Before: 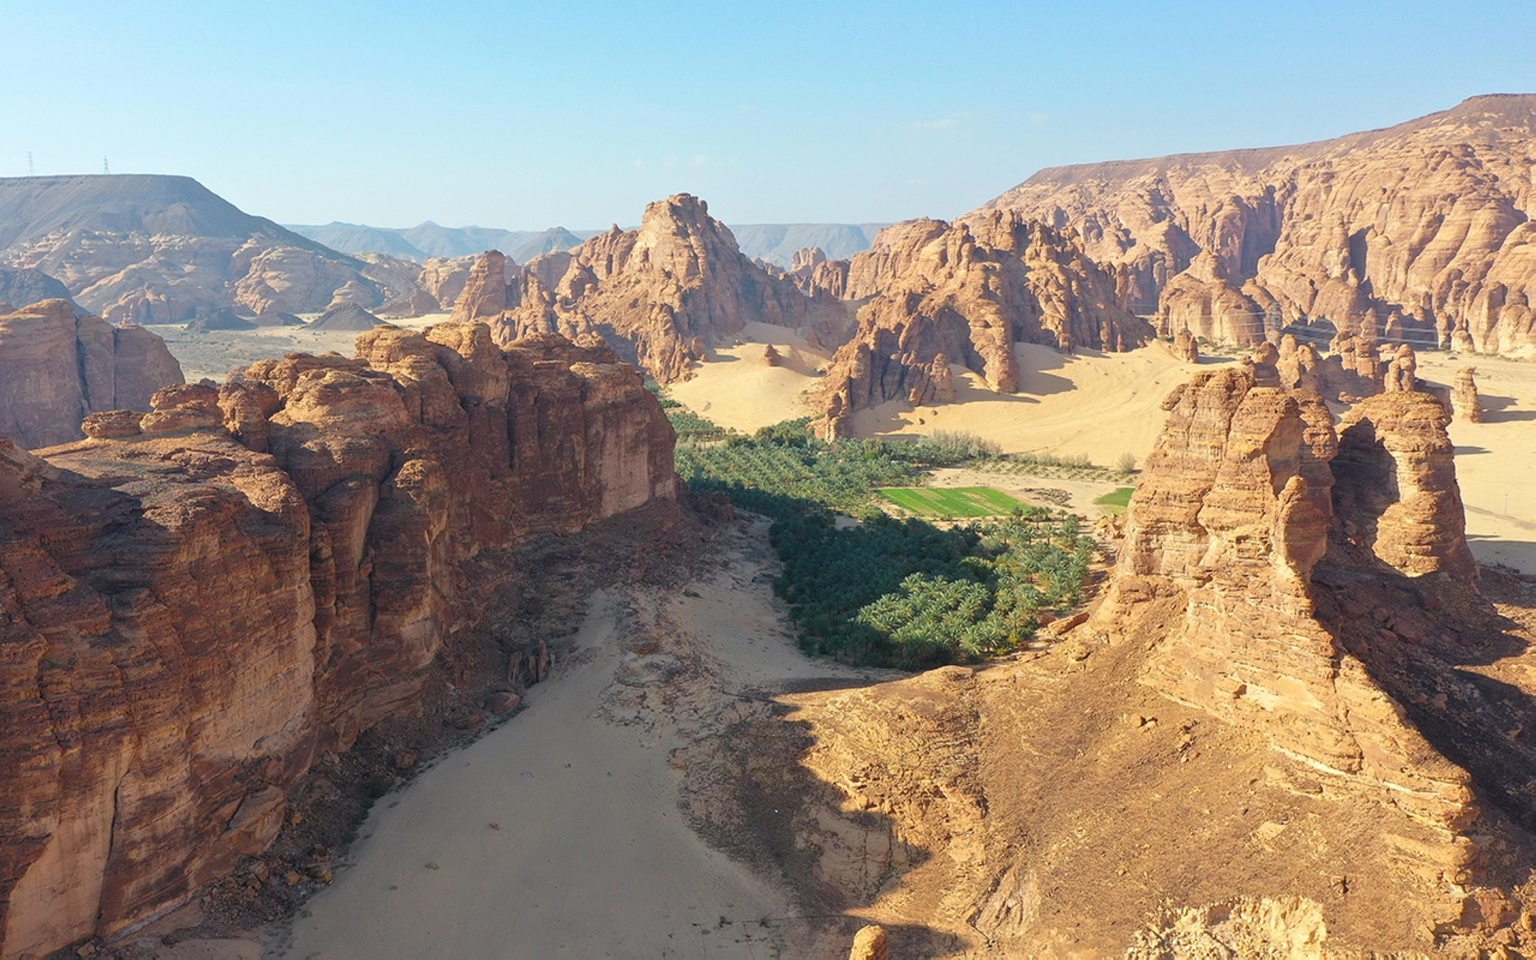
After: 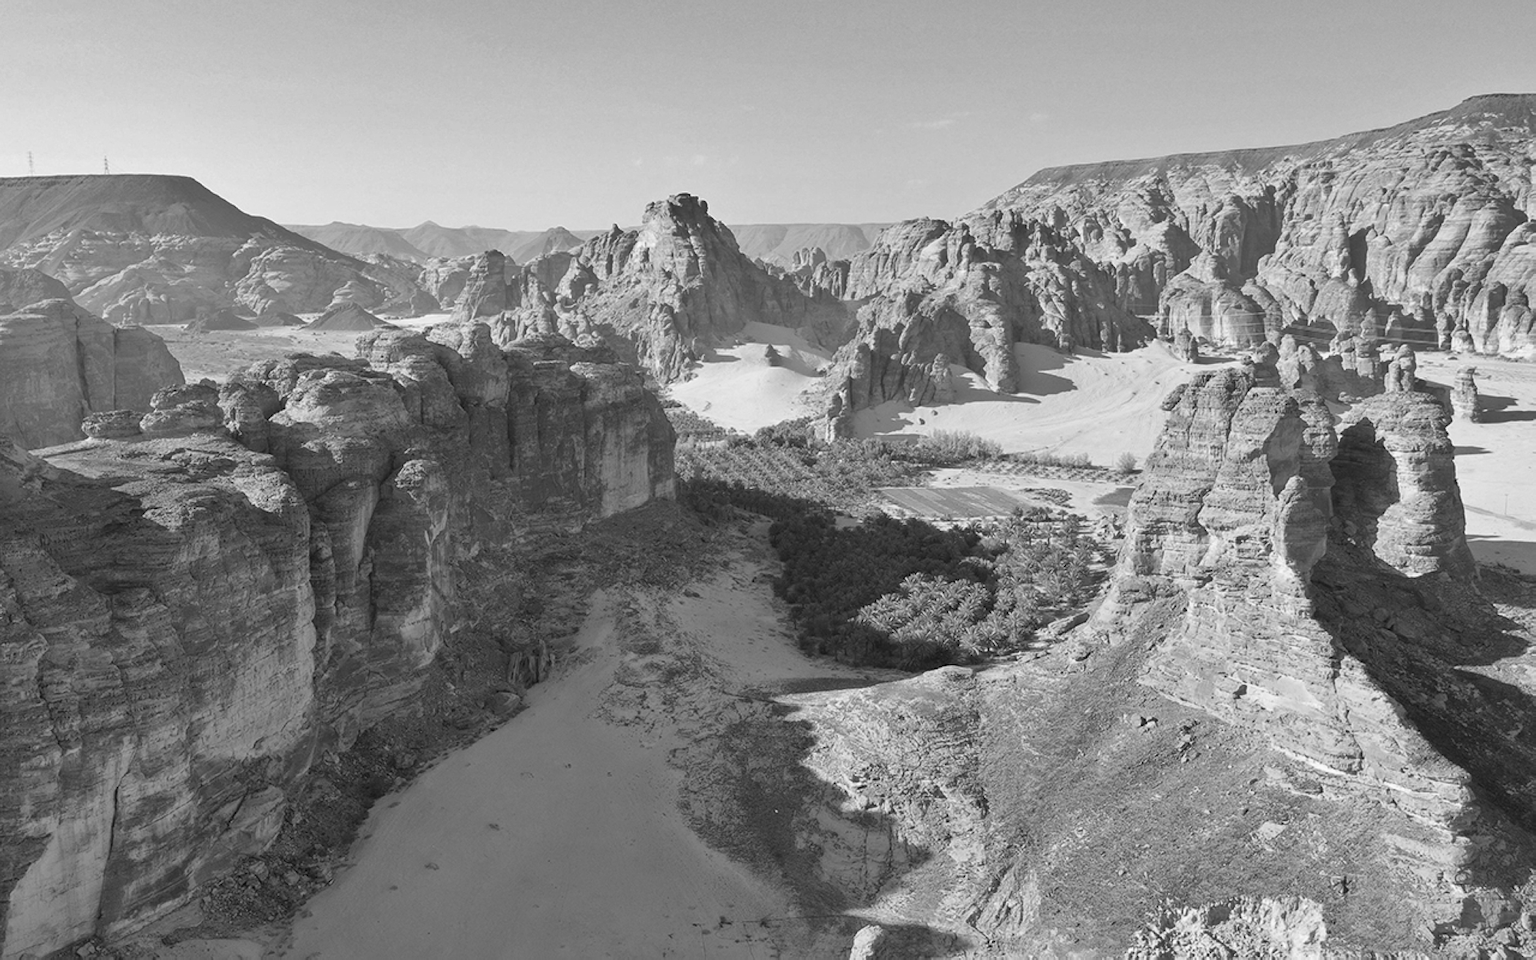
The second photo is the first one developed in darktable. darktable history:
monochrome: on, module defaults
shadows and highlights: shadows 60, highlights -60.23, soften with gaussian
